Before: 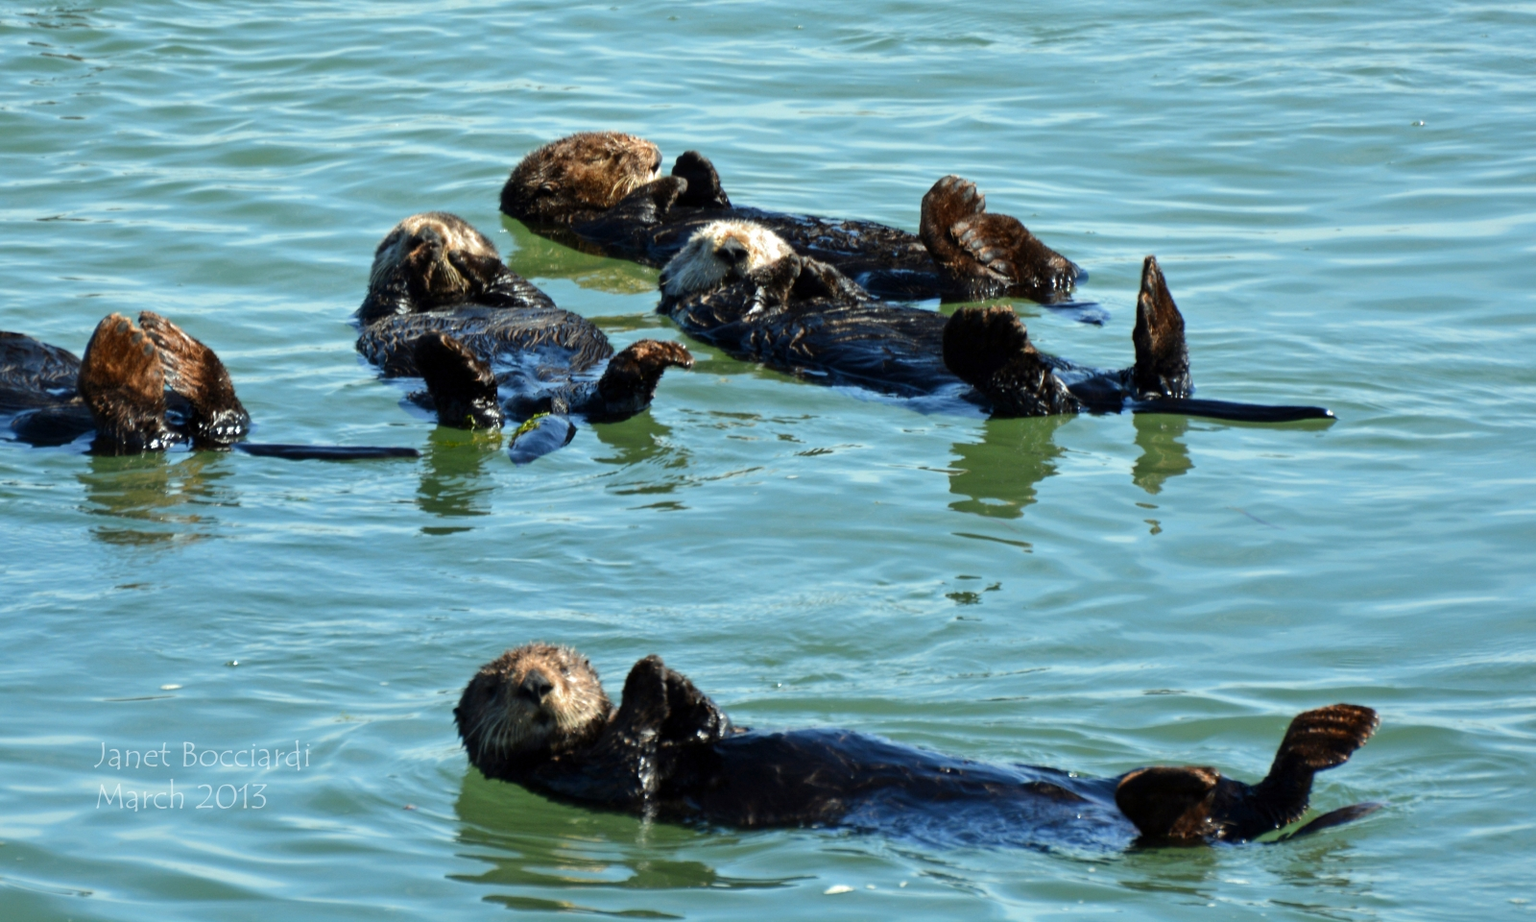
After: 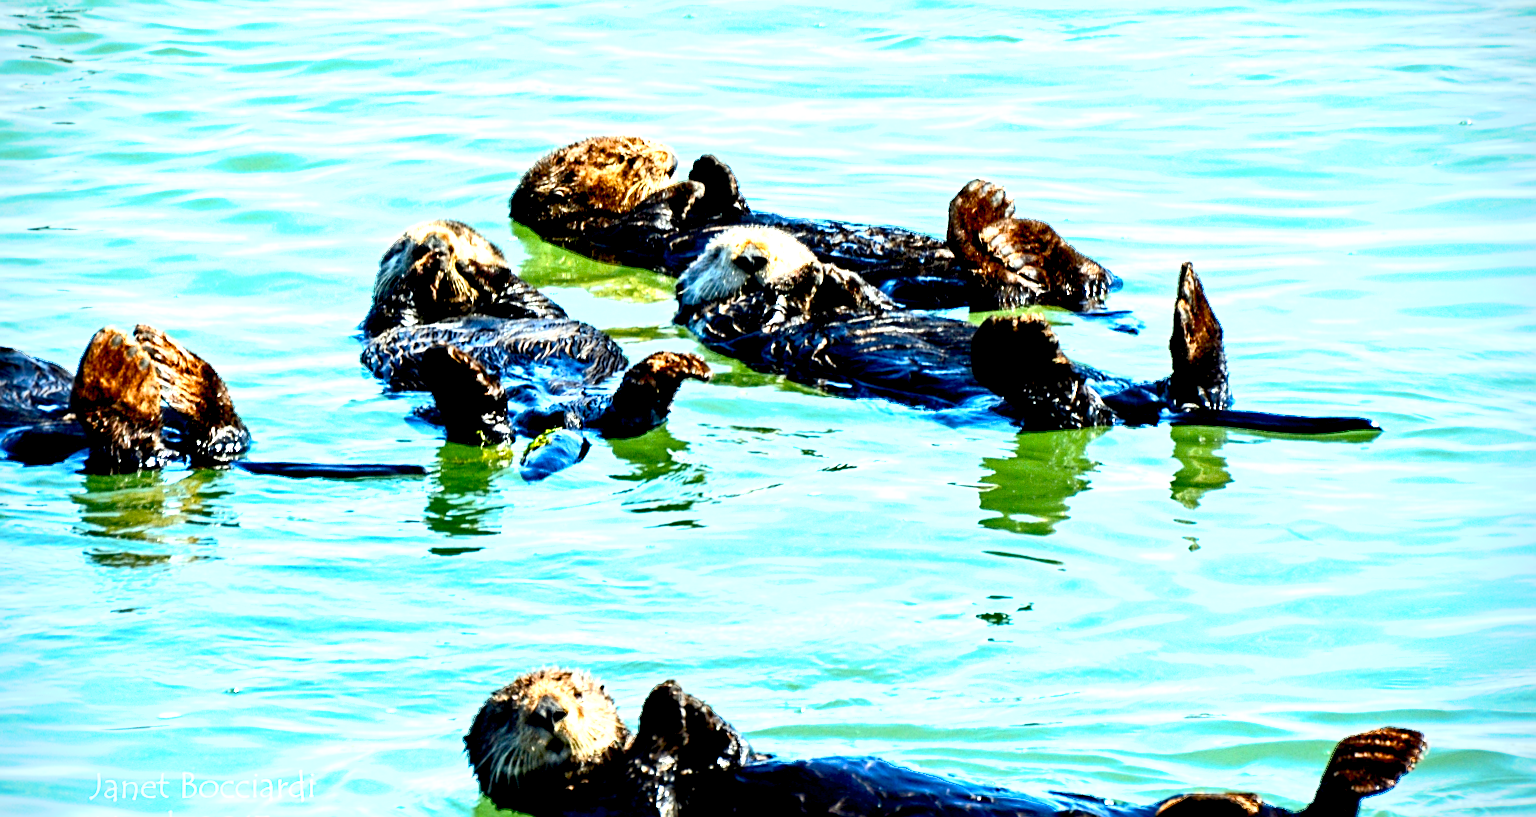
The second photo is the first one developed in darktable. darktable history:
vignetting: saturation 0.002, center (-0.015, 0)
exposure: black level correction 0, exposure 1.187 EV, compensate exposure bias true, compensate highlight preservation false
crop and rotate: angle 0.266°, left 0.274%, right 2.953%, bottom 14.166%
base curve: curves: ch0 [(0.017, 0) (0.425, 0.441) (0.844, 0.933) (1, 1)], preserve colors none
sharpen: amount 0.492
color balance rgb: perceptual saturation grading › global saturation 26.81%, perceptual saturation grading › highlights -28.649%, perceptual saturation grading › mid-tones 15.262%, perceptual saturation grading › shadows 32.823%, perceptual brilliance grading › global brilliance -18.25%, perceptual brilliance grading › highlights 28.775%, global vibrance 20%
contrast brightness saturation: contrast 0.198, brightness 0.164, saturation 0.225
contrast equalizer: y [[0.586, 0.584, 0.576, 0.565, 0.552, 0.539], [0.5 ×6], [0.97, 0.959, 0.919, 0.859, 0.789, 0.717], [0 ×6], [0 ×6]]
